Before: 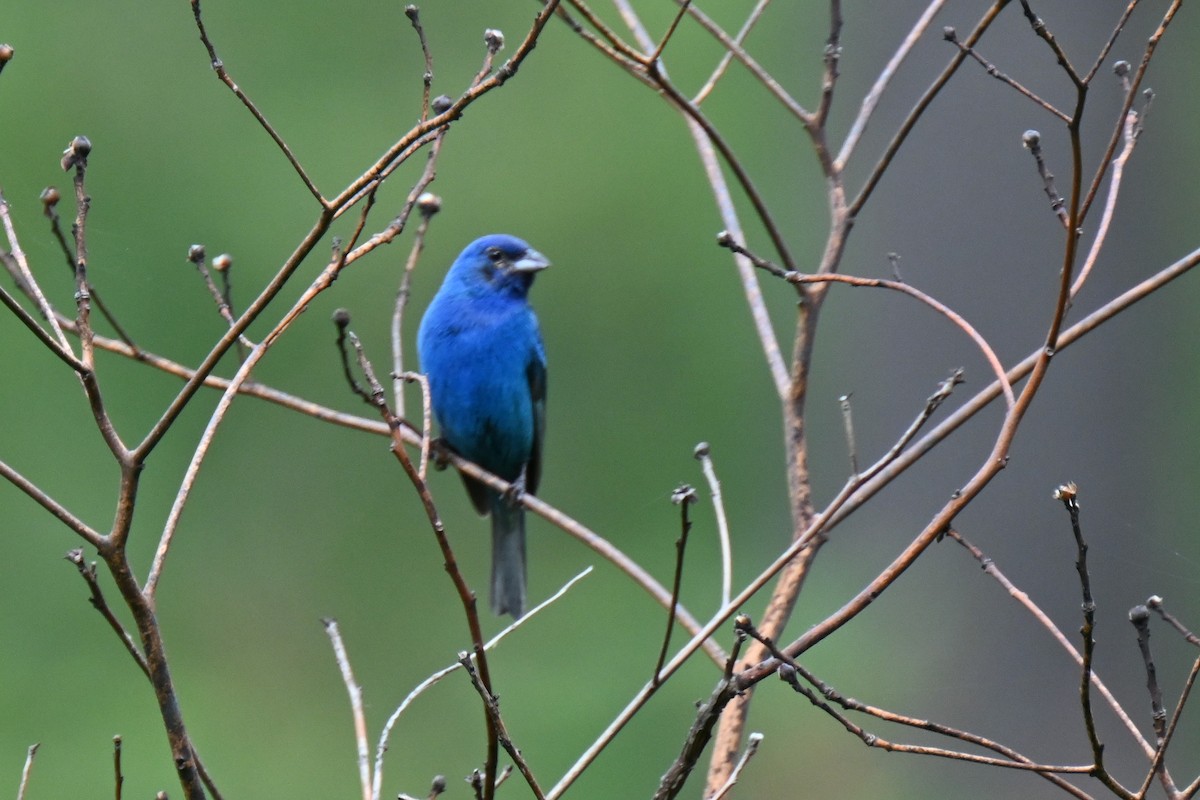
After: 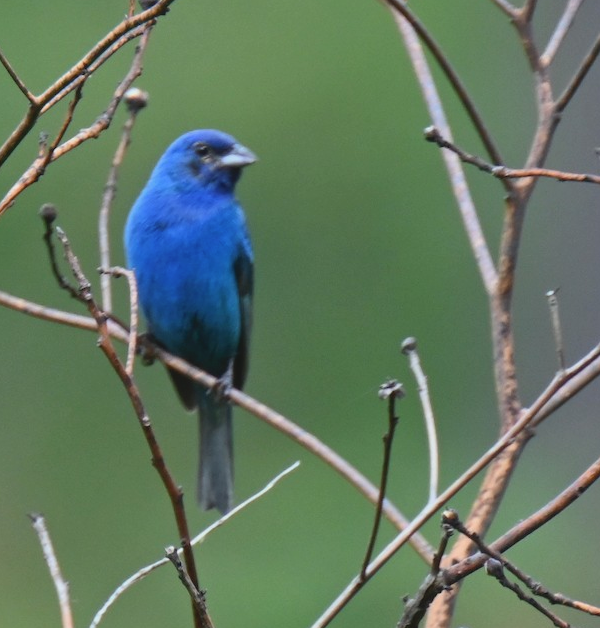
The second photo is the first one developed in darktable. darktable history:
crop and rotate: angle 0.023°, left 24.432%, top 13.198%, right 25.5%, bottom 8.167%
contrast brightness saturation: contrast -0.116
